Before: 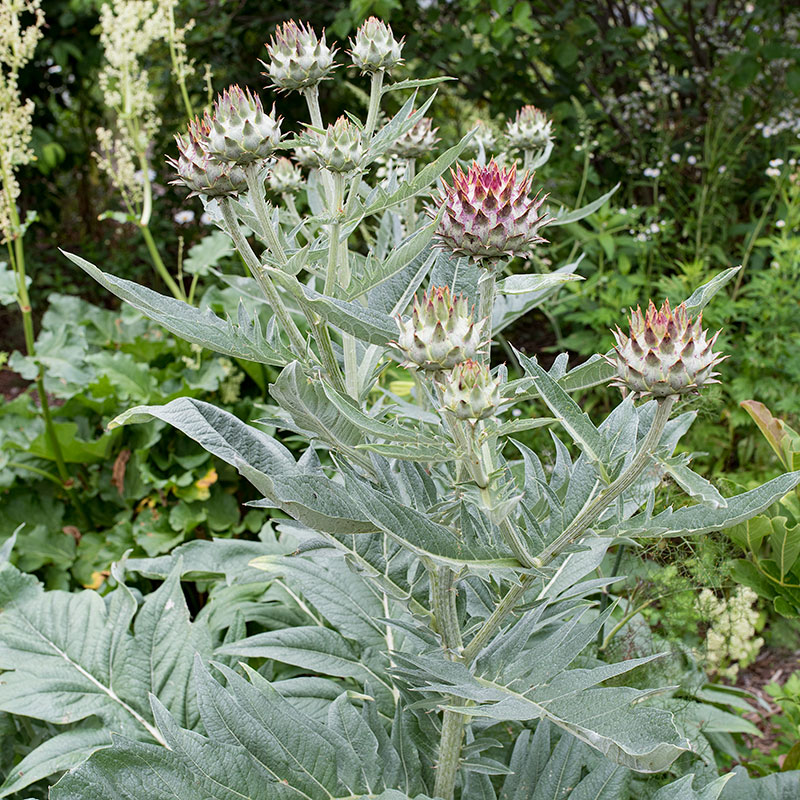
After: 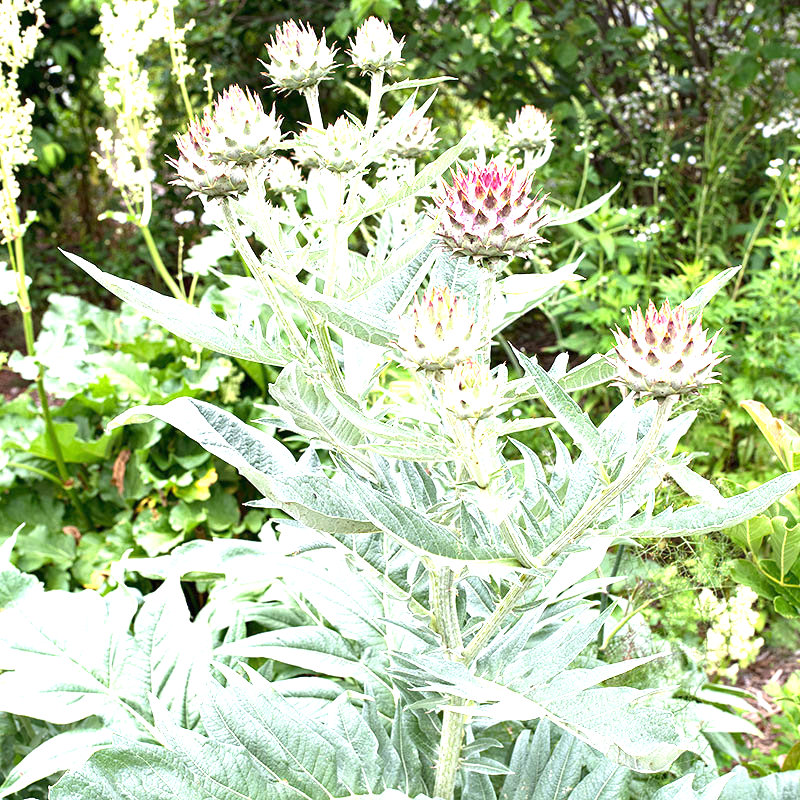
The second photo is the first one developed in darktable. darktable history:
base curve: curves: ch0 [(0, 0) (0.303, 0.277) (1, 1)]
exposure: black level correction 0, exposure 1.68 EV, compensate exposure bias true, compensate highlight preservation false
